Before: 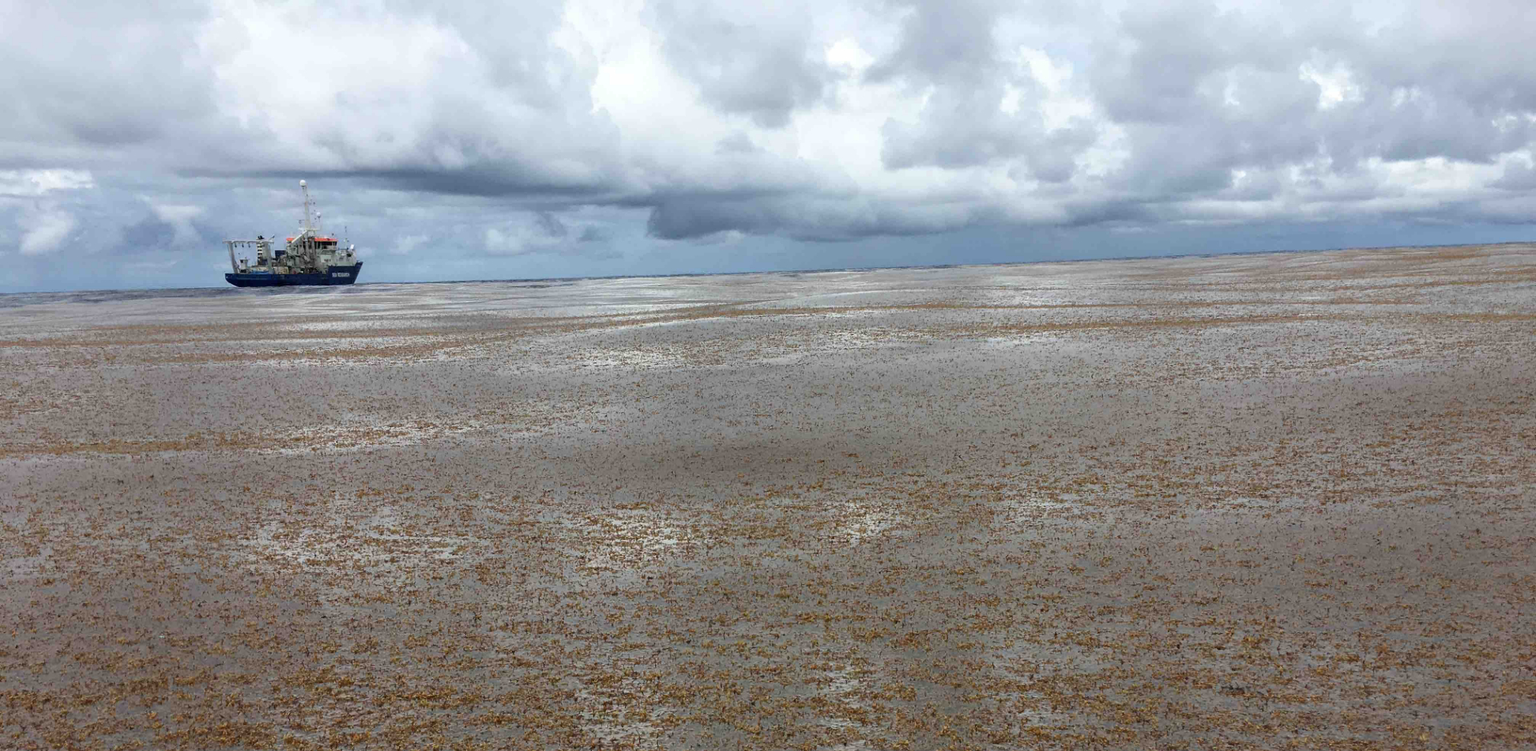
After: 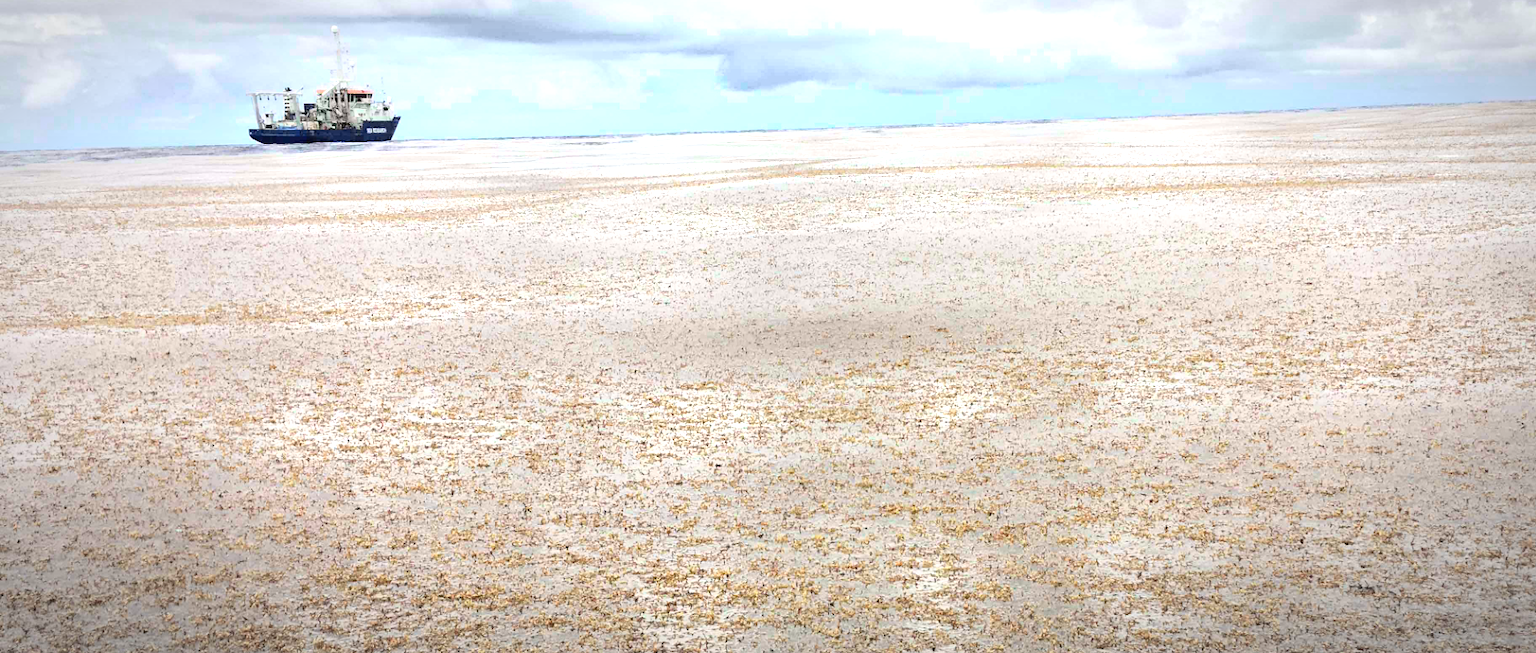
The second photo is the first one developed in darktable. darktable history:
vignetting: automatic ratio true
tone curve: curves: ch0 [(0, 0.023) (0.1, 0.084) (0.184, 0.168) (0.45, 0.54) (0.57, 0.683) (0.722, 0.825) (0.877, 0.948) (1, 1)]; ch1 [(0, 0) (0.414, 0.395) (0.453, 0.437) (0.502, 0.509) (0.521, 0.519) (0.573, 0.568) (0.618, 0.61) (0.654, 0.642) (1, 1)]; ch2 [(0, 0) (0.421, 0.43) (0.45, 0.463) (0.492, 0.504) (0.511, 0.519) (0.557, 0.557) (0.602, 0.605) (1, 1)], color space Lab, independent channels, preserve colors none
exposure: exposure 1.5 EV, compensate highlight preservation false
crop: top 20.916%, right 9.437%, bottom 0.316%
